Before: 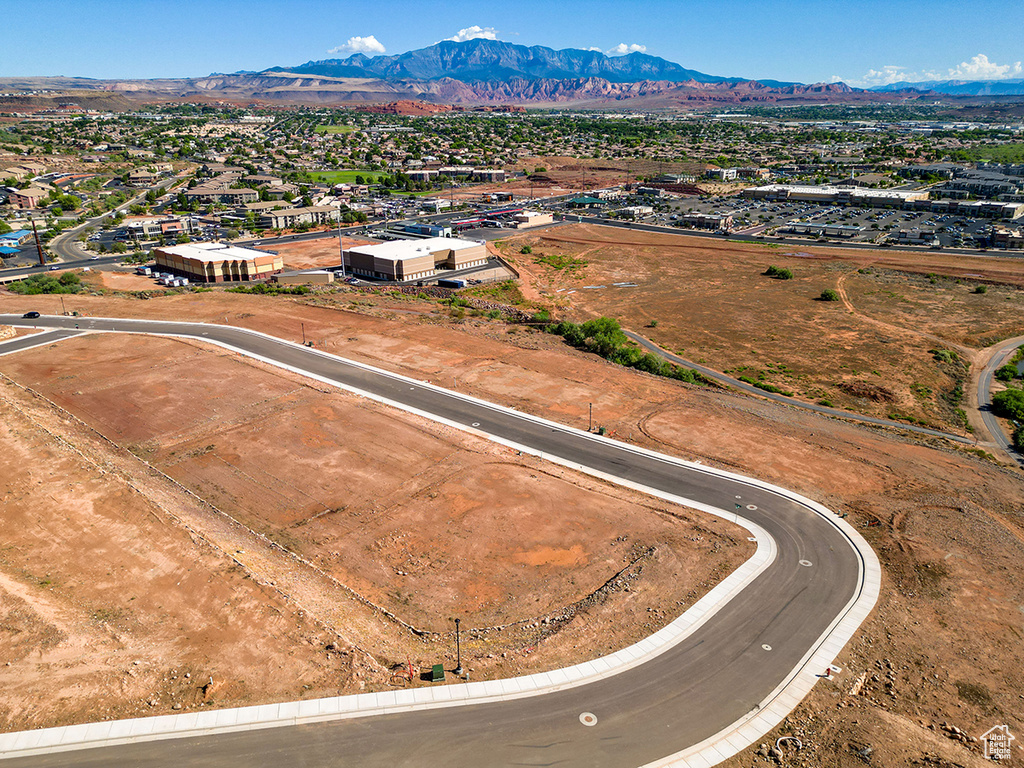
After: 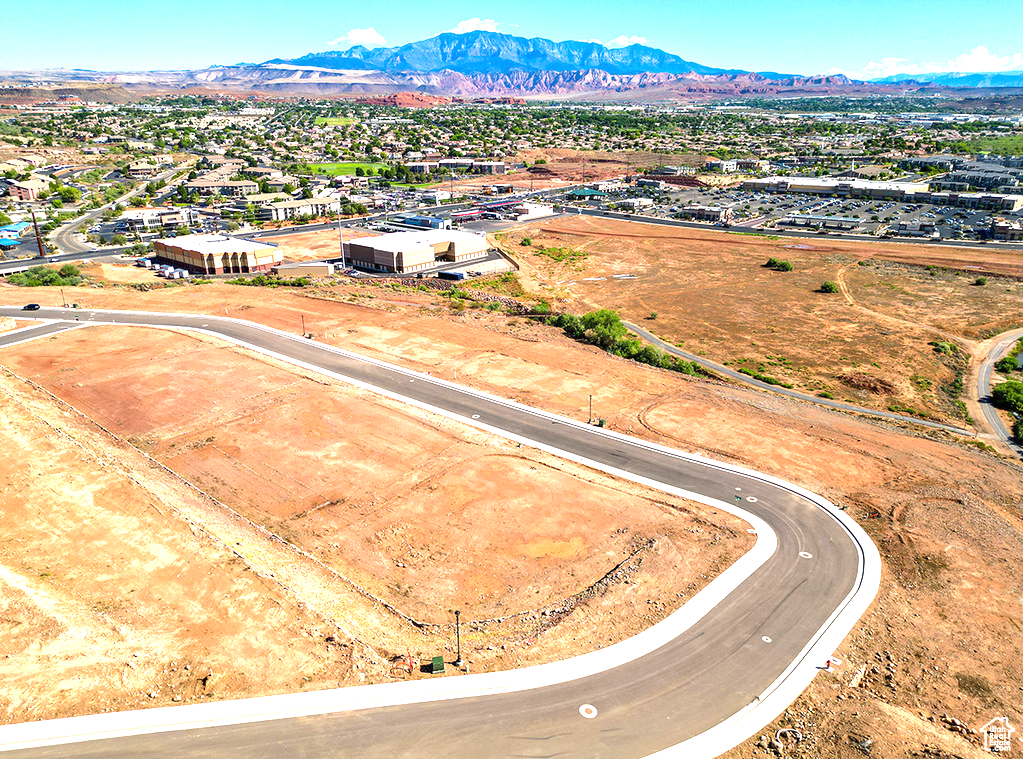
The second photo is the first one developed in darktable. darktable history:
exposure: black level correction 0, exposure 1.173 EV, compensate highlight preservation false
crop: top 1.161%, right 0.053%
